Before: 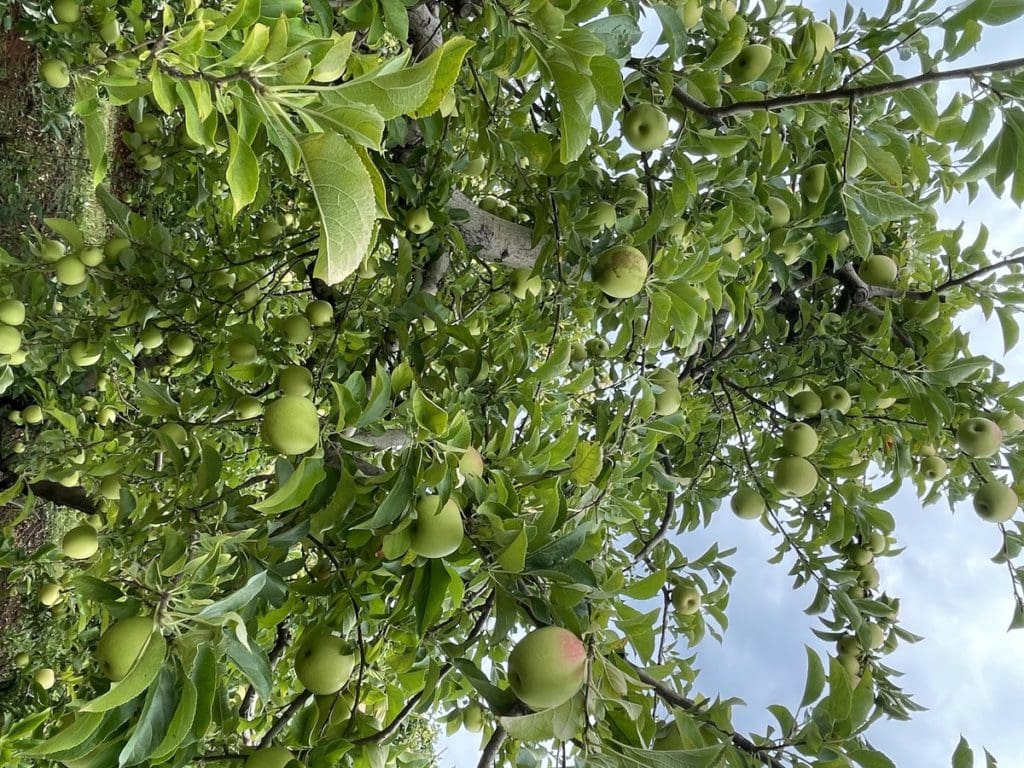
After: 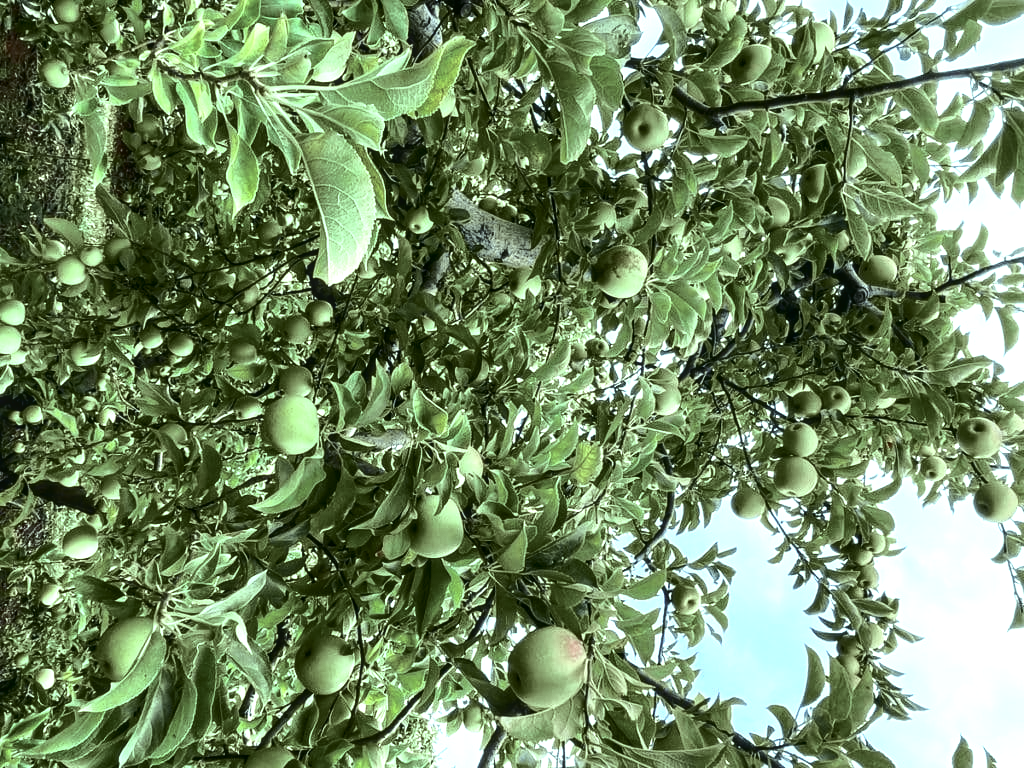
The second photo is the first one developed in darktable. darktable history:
color balance: mode lift, gamma, gain (sRGB), lift [0.997, 0.979, 1.021, 1.011], gamma [1, 1.084, 0.916, 0.998], gain [1, 0.87, 1.13, 1.101], contrast 4.55%, contrast fulcrum 38.24%, output saturation 104.09%
tone curve: curves: ch0 [(0, 0.021) (0.059, 0.053) (0.212, 0.18) (0.337, 0.304) (0.495, 0.505) (0.725, 0.731) (0.89, 0.919) (1, 1)]; ch1 [(0, 0) (0.094, 0.081) (0.285, 0.299) (0.403, 0.436) (0.479, 0.475) (0.54, 0.55) (0.615, 0.637) (0.683, 0.688) (1, 1)]; ch2 [(0, 0) (0.257, 0.217) (0.434, 0.434) (0.498, 0.507) (0.527, 0.542) (0.597, 0.587) (0.658, 0.595) (1, 1)], color space Lab, independent channels, preserve colors none
local contrast: on, module defaults
tone equalizer: -8 EV -0.75 EV, -7 EV -0.7 EV, -6 EV -0.6 EV, -5 EV -0.4 EV, -3 EV 0.4 EV, -2 EV 0.6 EV, -1 EV 0.7 EV, +0 EV 0.75 EV, edges refinement/feathering 500, mask exposure compensation -1.57 EV, preserve details no
